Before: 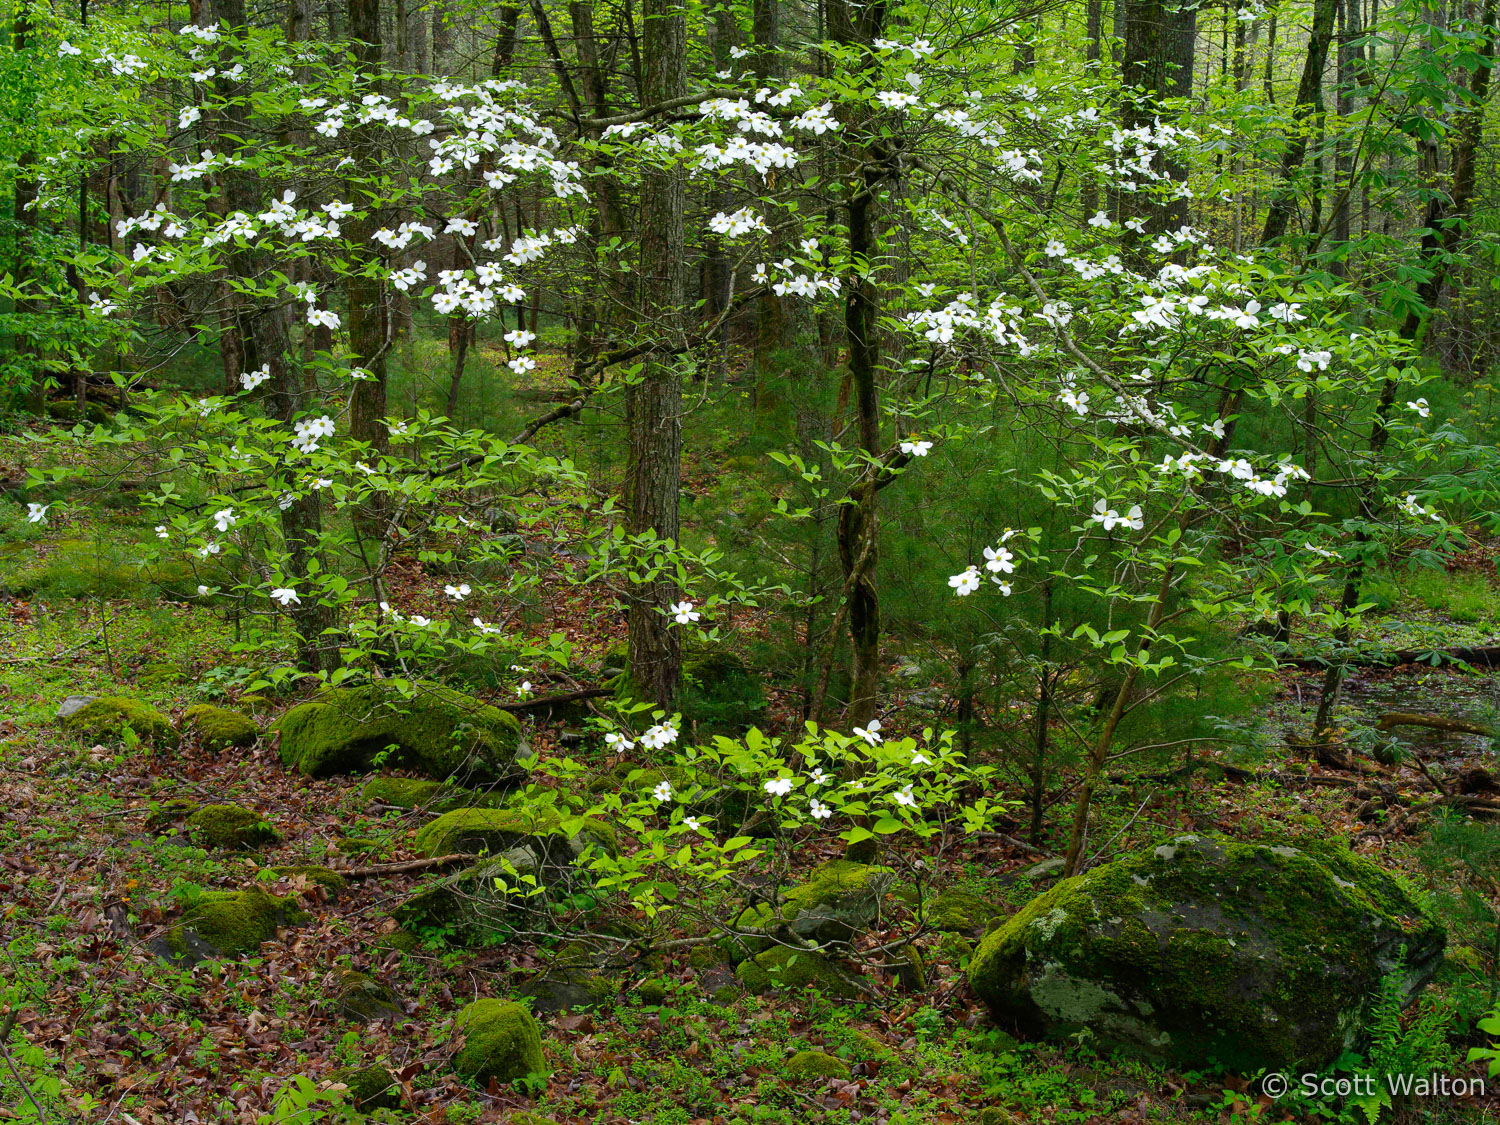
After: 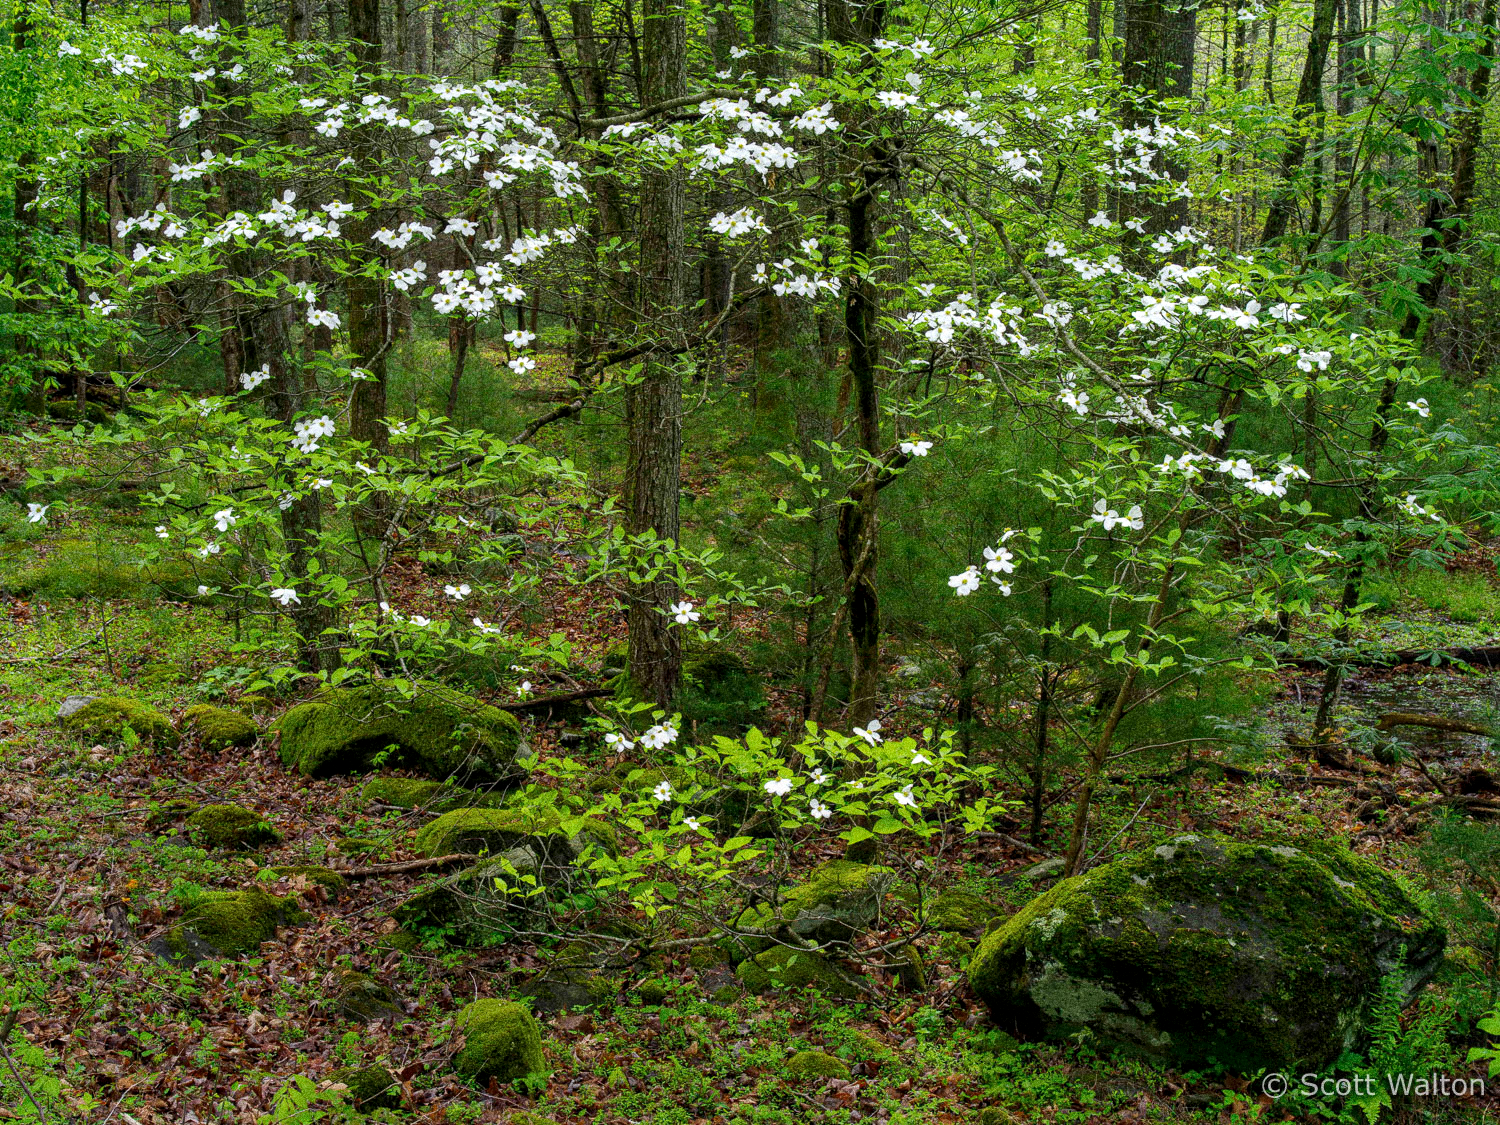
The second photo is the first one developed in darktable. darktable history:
local contrast: on, module defaults
grain: coarseness 14.49 ISO, strength 48.04%, mid-tones bias 35%
